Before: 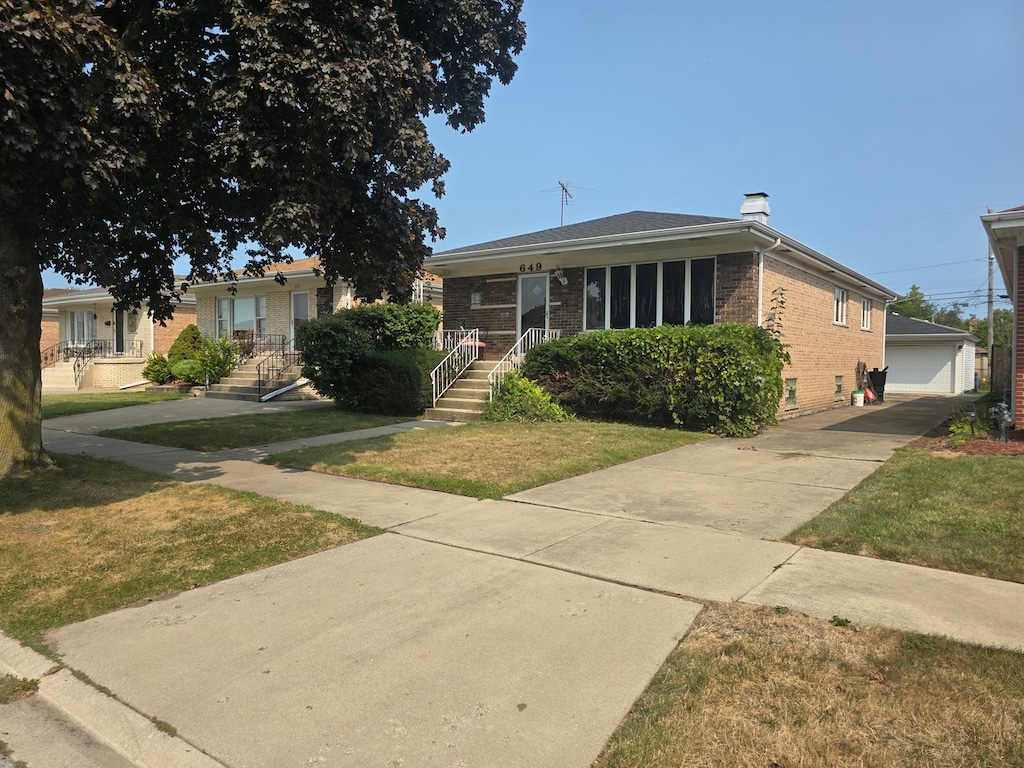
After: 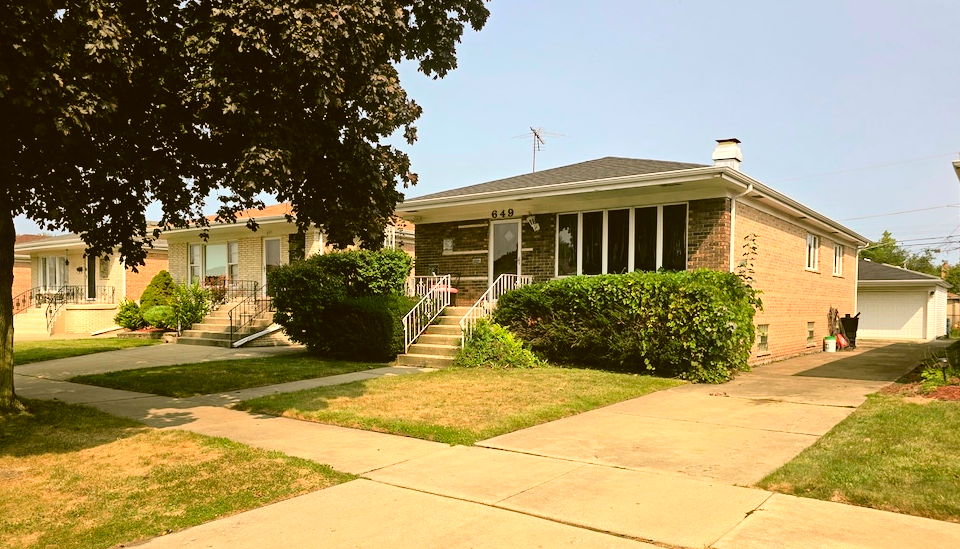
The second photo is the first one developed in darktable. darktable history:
color correction: highlights a* 8.61, highlights b* 15.36, shadows a* -0.413, shadows b* 27.22
exposure: exposure -0.042 EV, compensate highlight preservation false
crop: left 2.809%, top 7.147%, right 3.126%, bottom 20.214%
tone equalizer: -8 EV -0.714 EV, -7 EV -0.728 EV, -6 EV -0.63 EV, -5 EV -0.386 EV, -3 EV 0.388 EV, -2 EV 0.6 EV, -1 EV 0.681 EV, +0 EV 0.74 EV
haze removal: compatibility mode true, adaptive false
tone curve: curves: ch0 [(0, 0.025) (0.15, 0.143) (0.452, 0.486) (0.751, 0.788) (1, 0.961)]; ch1 [(0, 0) (0.43, 0.408) (0.476, 0.469) (0.497, 0.494) (0.546, 0.571) (0.566, 0.607) (0.62, 0.657) (1, 1)]; ch2 [(0, 0) (0.386, 0.397) (0.505, 0.498) (0.547, 0.546) (0.579, 0.58) (1, 1)], color space Lab, independent channels
